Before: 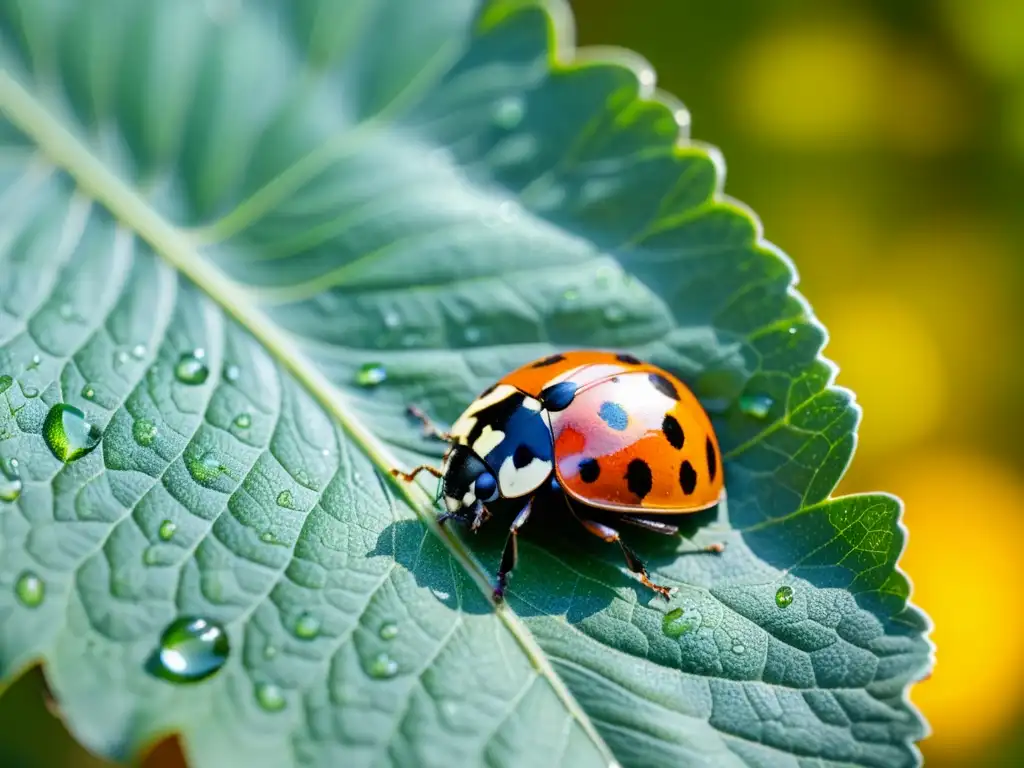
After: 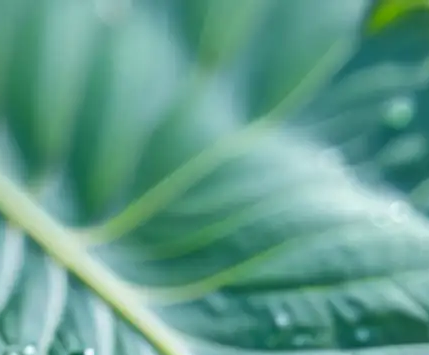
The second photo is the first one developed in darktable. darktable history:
white balance: emerald 1
crop and rotate: left 10.817%, top 0.062%, right 47.194%, bottom 53.626%
shadows and highlights: low approximation 0.01, soften with gaussian
